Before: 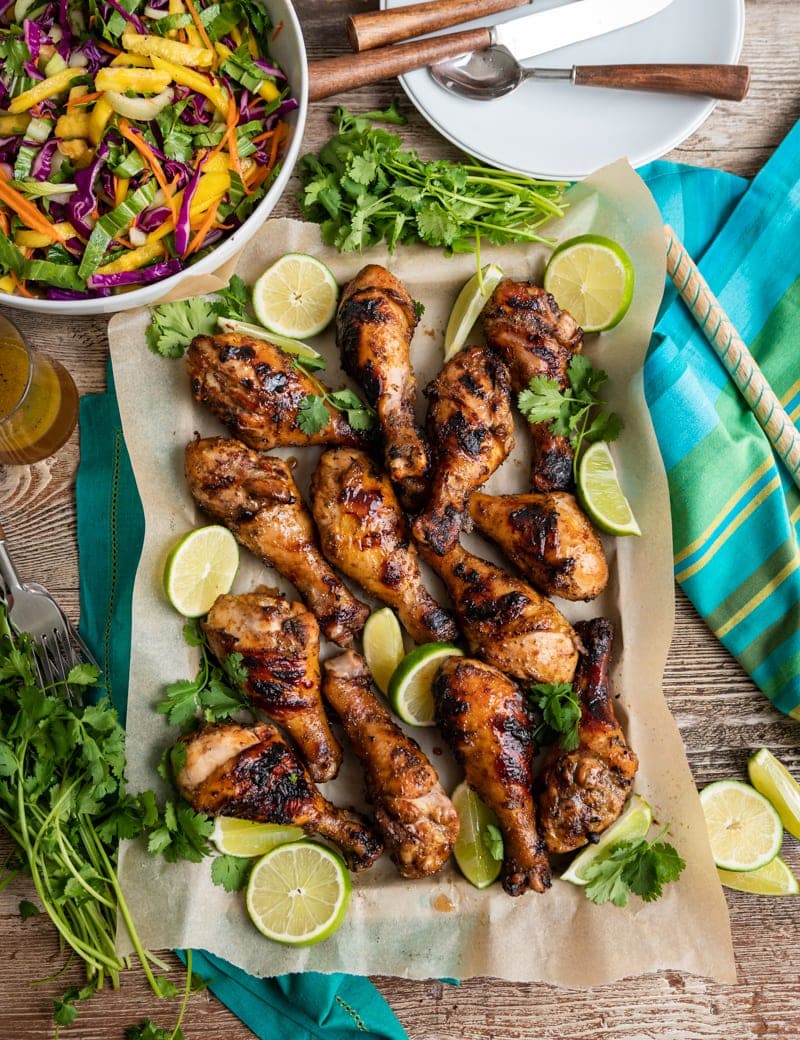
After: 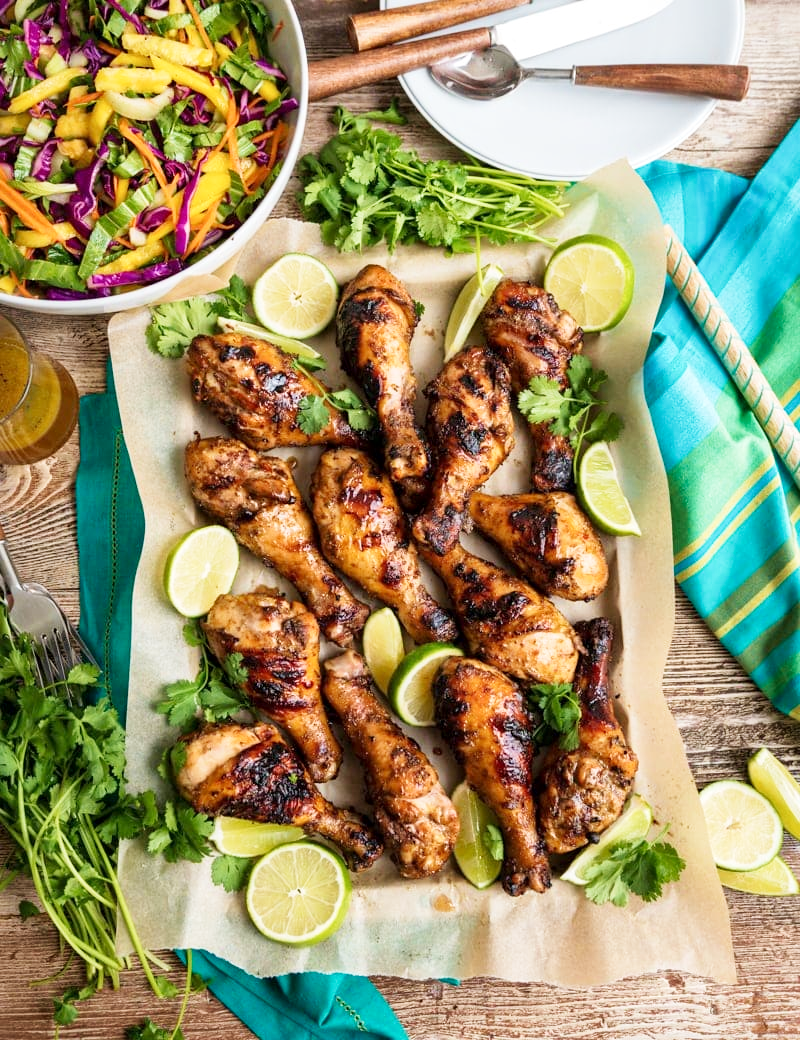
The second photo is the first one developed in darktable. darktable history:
velvia: on, module defaults
local contrast: mode bilateral grid, contrast 20, coarseness 50, detail 119%, midtone range 0.2
base curve: curves: ch0 [(0, 0) (0.204, 0.334) (0.55, 0.733) (1, 1)], preserve colors none
